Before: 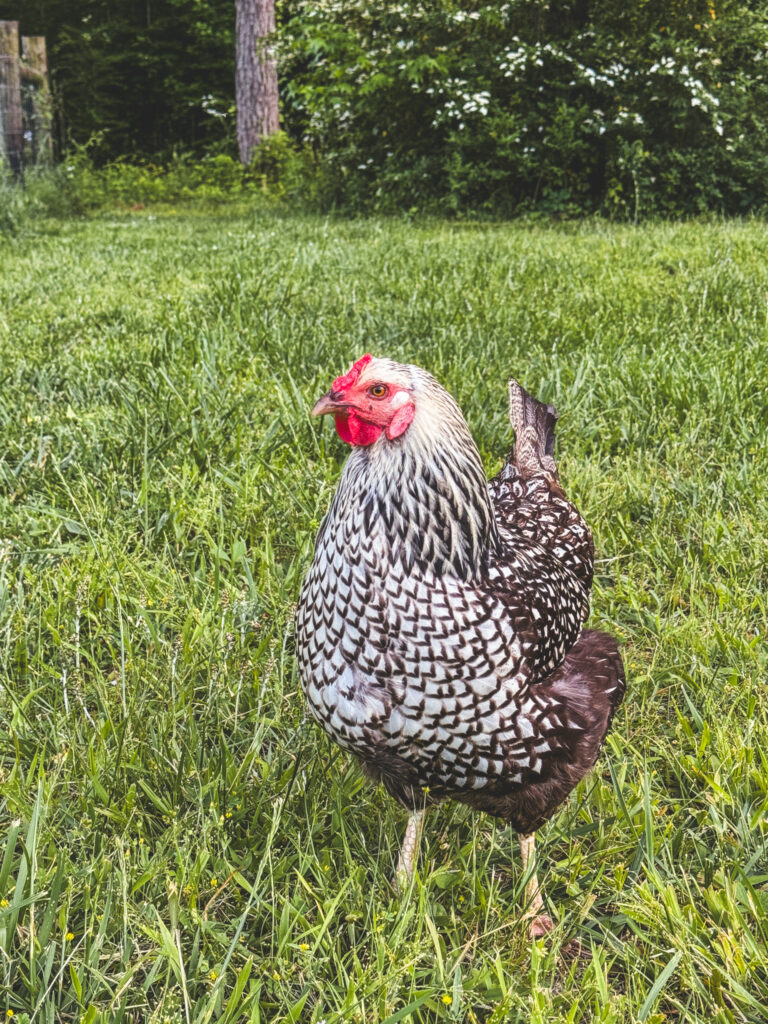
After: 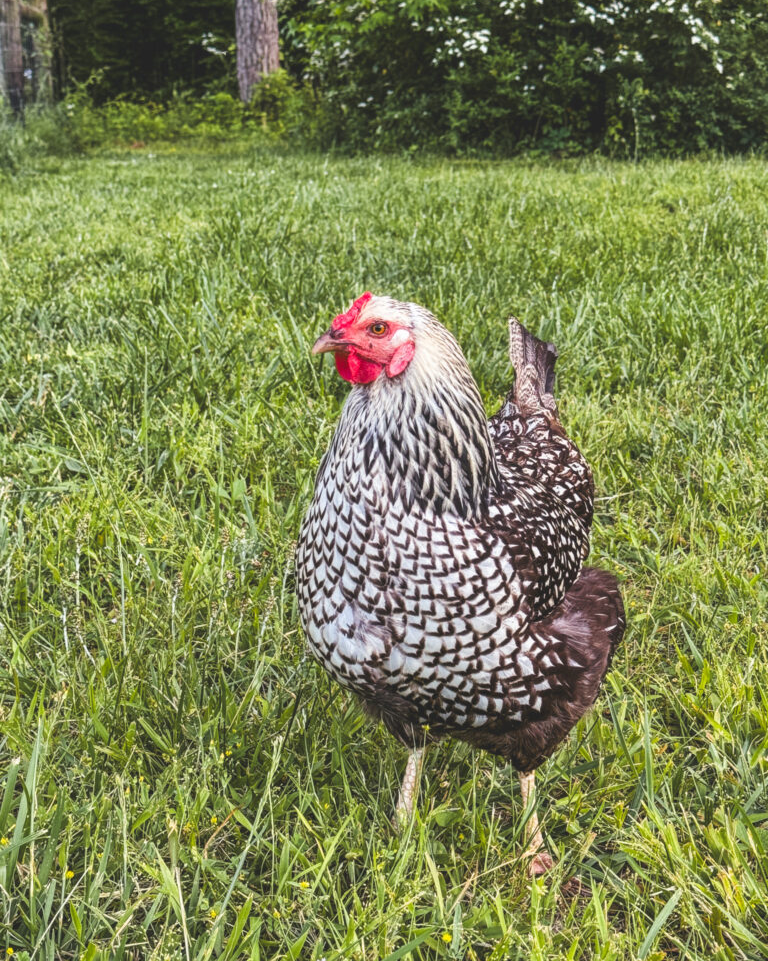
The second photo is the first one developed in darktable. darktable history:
crop and rotate: top 6.081%
